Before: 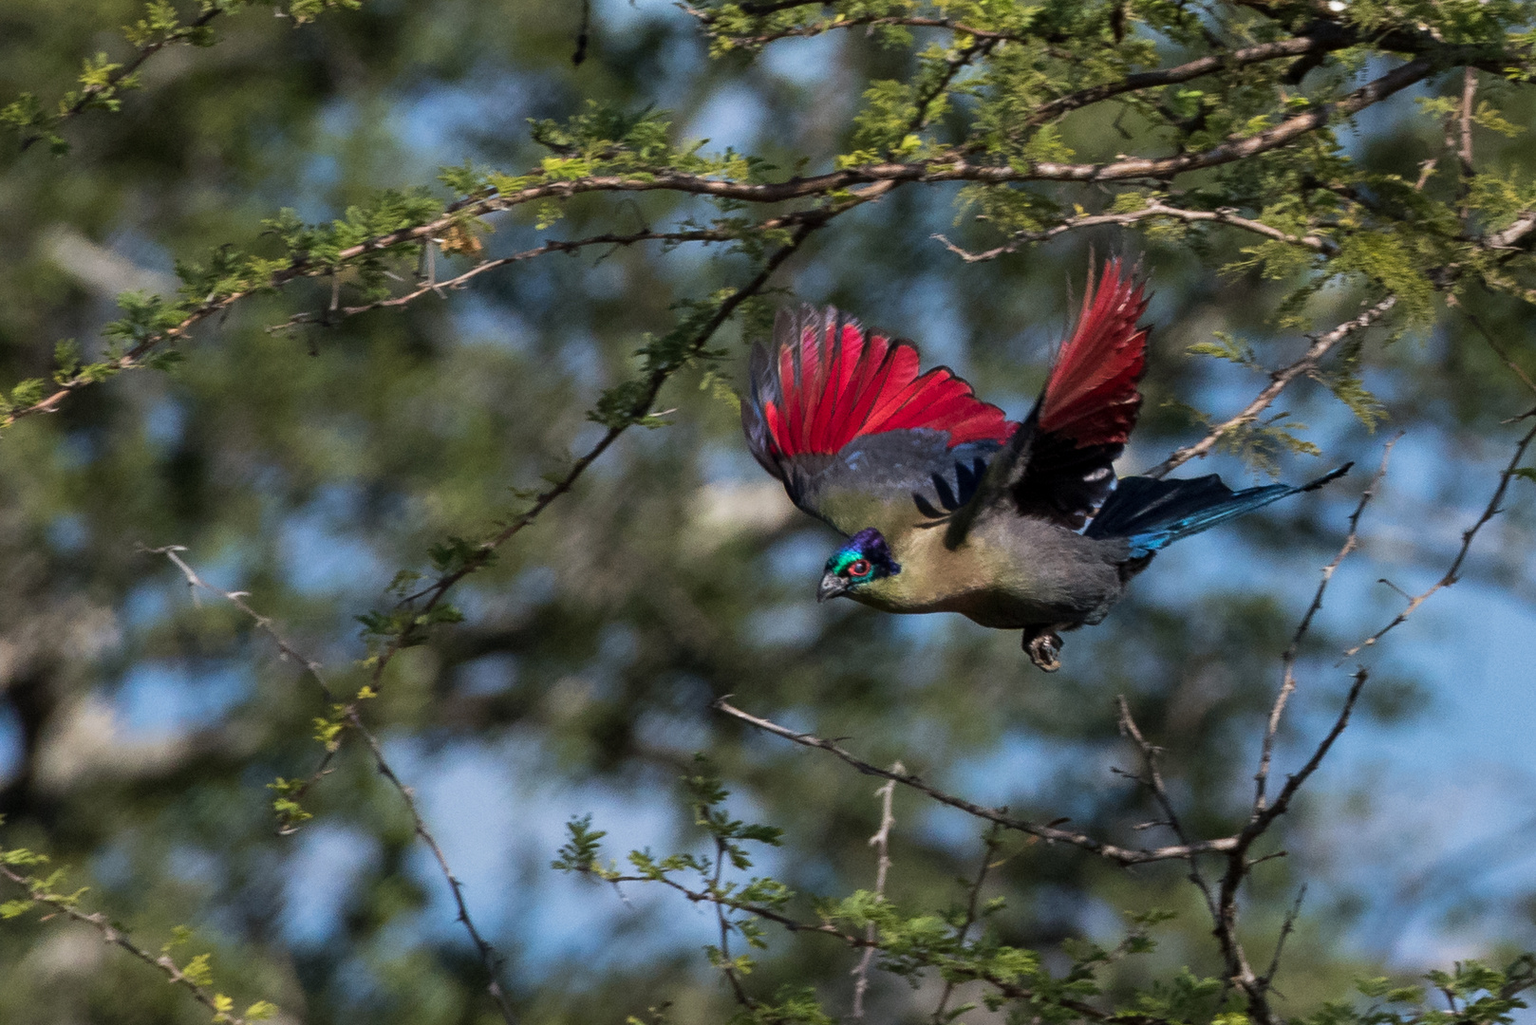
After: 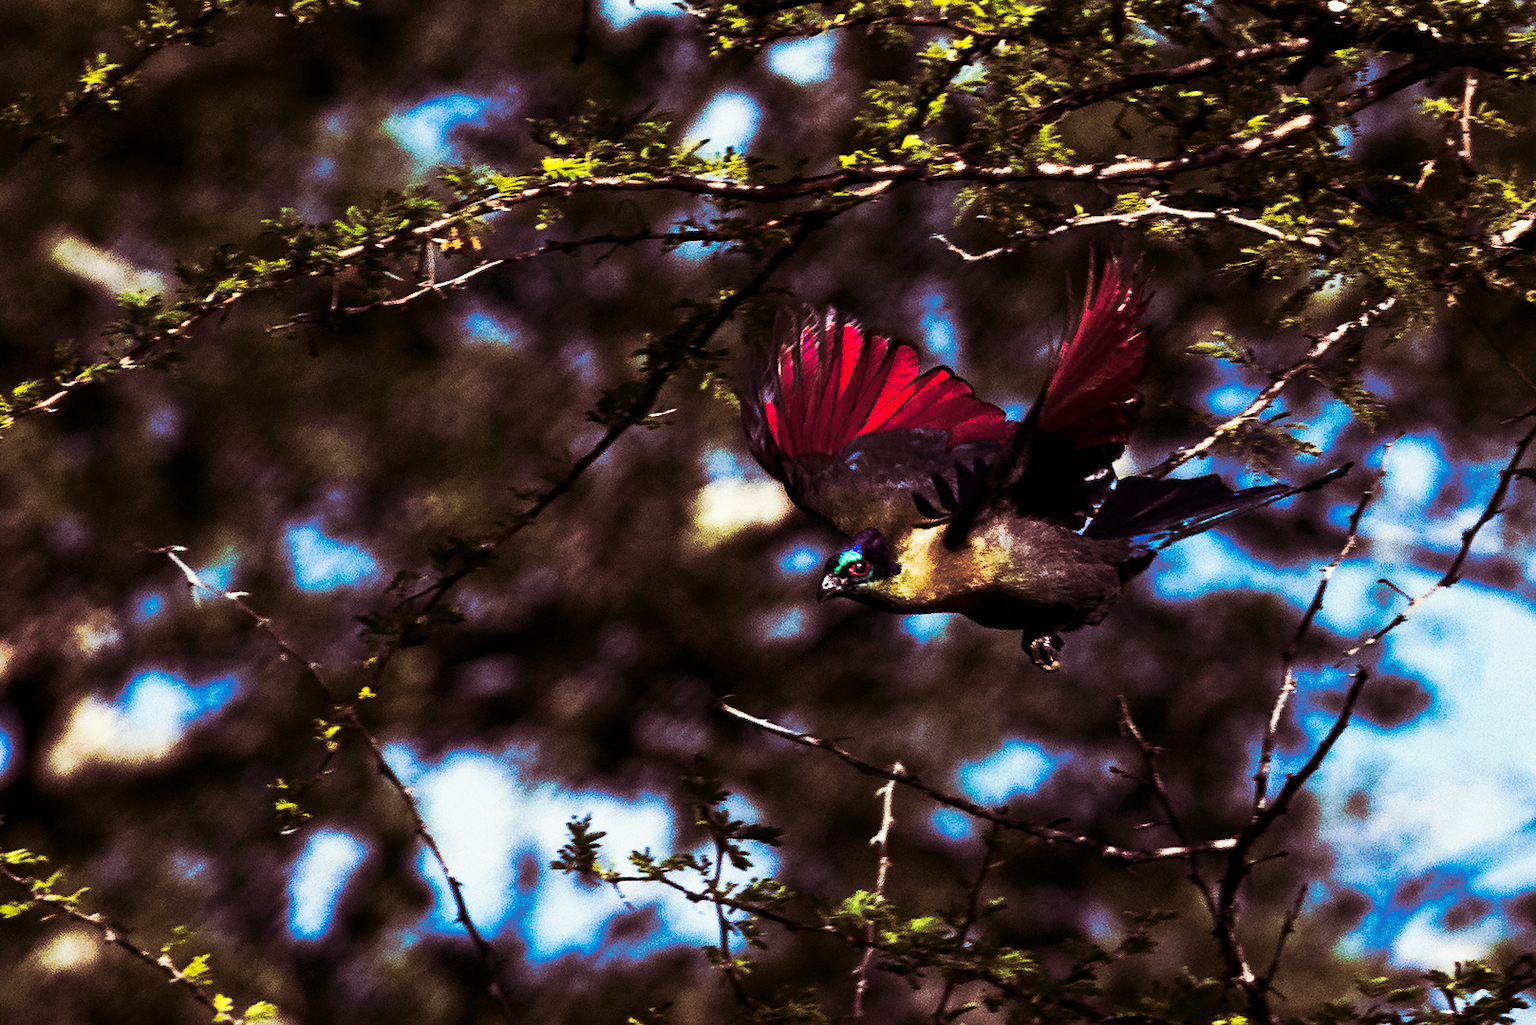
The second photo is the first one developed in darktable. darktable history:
haze removal: compatibility mode true, adaptive false
contrast brightness saturation: contrast 0.32, brightness -0.08, saturation 0.17
split-toning: on, module defaults
tone curve: curves: ch0 [(0, 0) (0.003, 0.003) (0.011, 0.008) (0.025, 0.018) (0.044, 0.04) (0.069, 0.062) (0.1, 0.09) (0.136, 0.121) (0.177, 0.158) (0.224, 0.197) (0.277, 0.255) (0.335, 0.314) (0.399, 0.391) (0.468, 0.496) (0.543, 0.683) (0.623, 0.801) (0.709, 0.883) (0.801, 0.94) (0.898, 0.984) (1, 1)], preserve colors none
white balance: emerald 1
